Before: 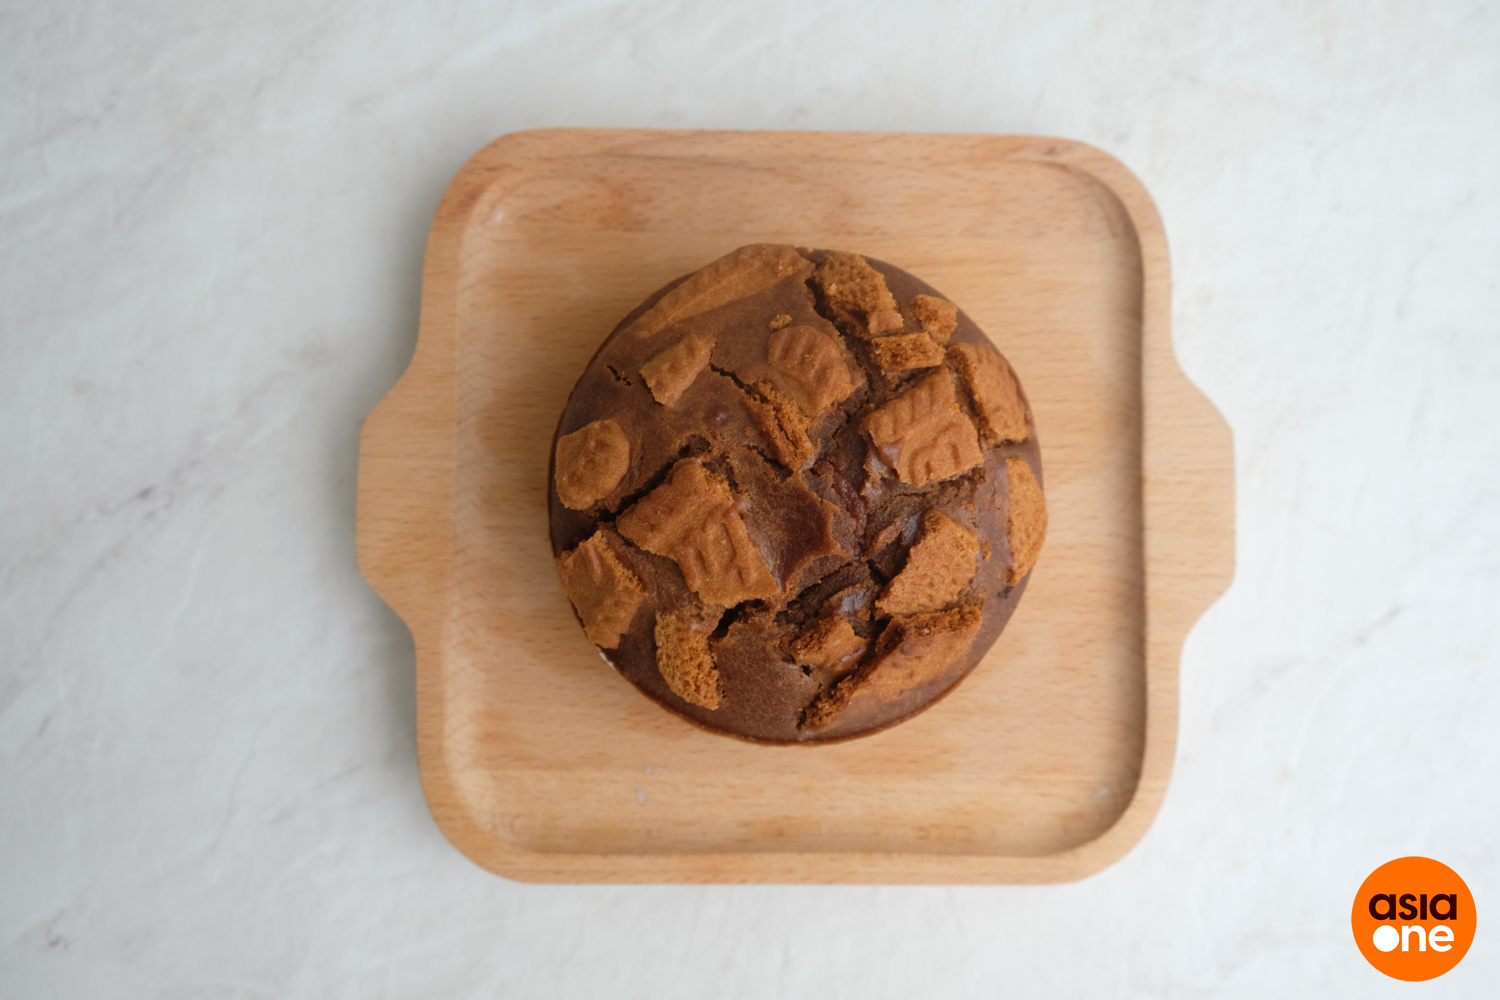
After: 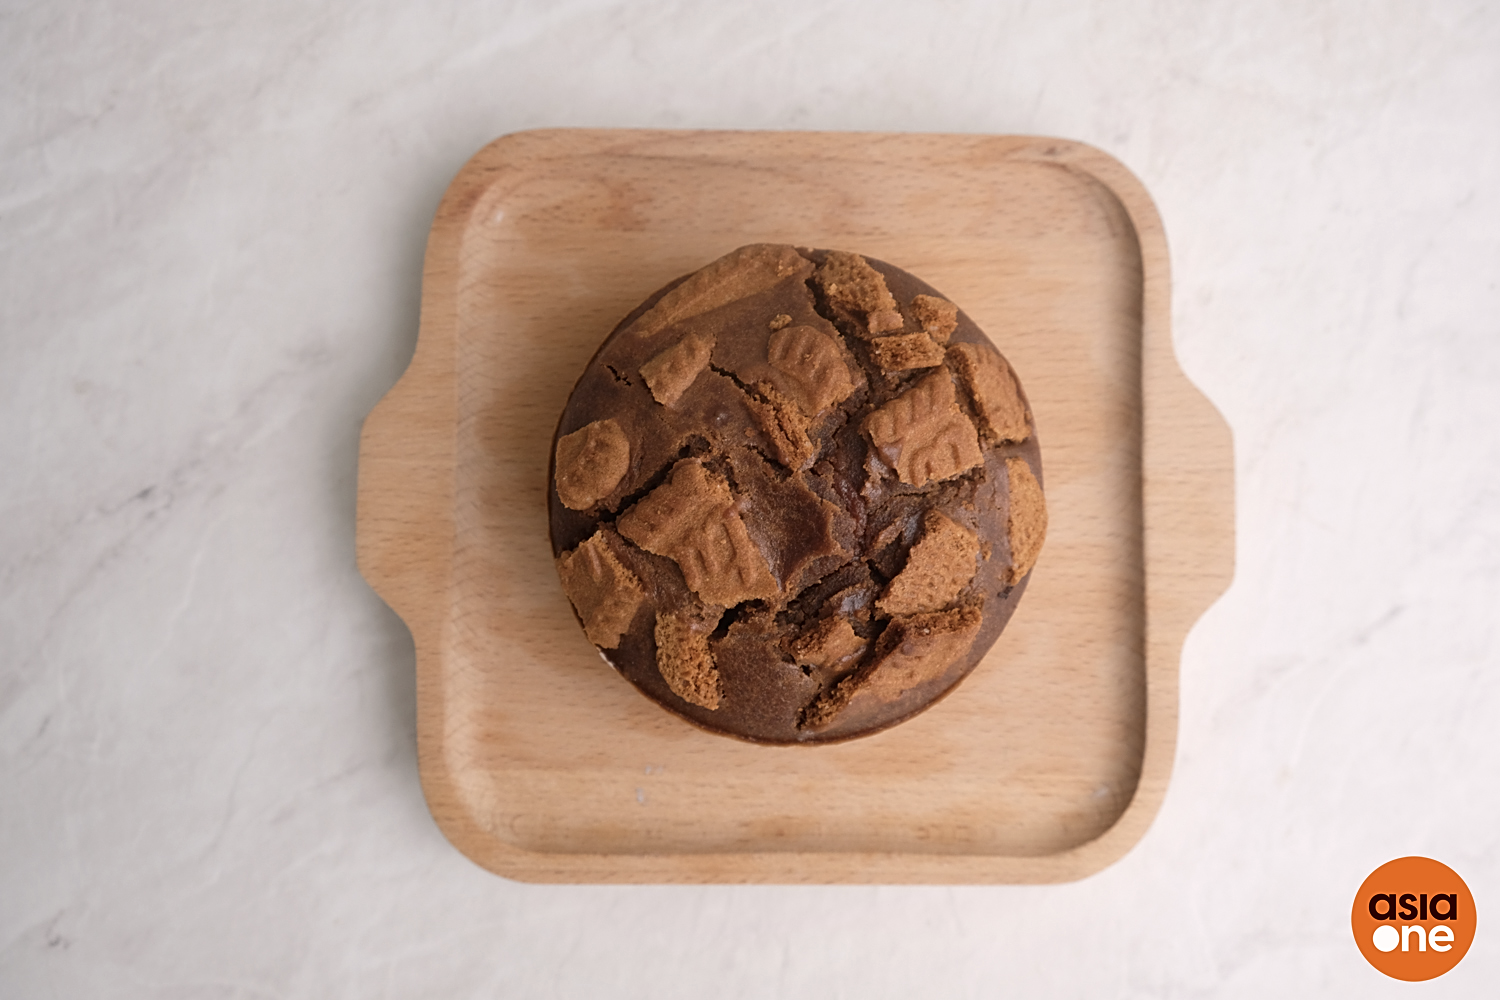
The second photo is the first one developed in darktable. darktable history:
shadows and highlights: shadows 36.62, highlights -27.17, soften with gaussian
color correction: highlights a* 3.26, highlights b* 1.6, saturation 1.22
sharpen: on, module defaults
contrast brightness saturation: contrast 0.103, saturation -0.37
